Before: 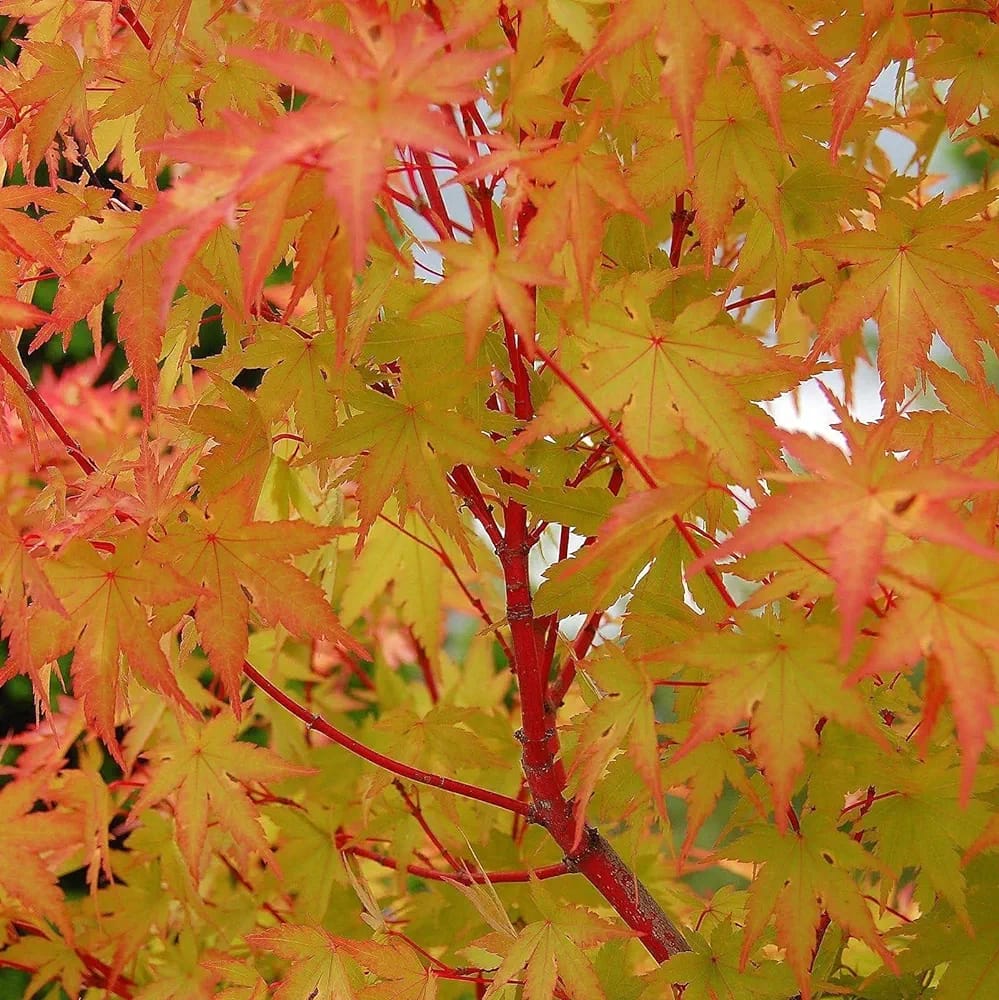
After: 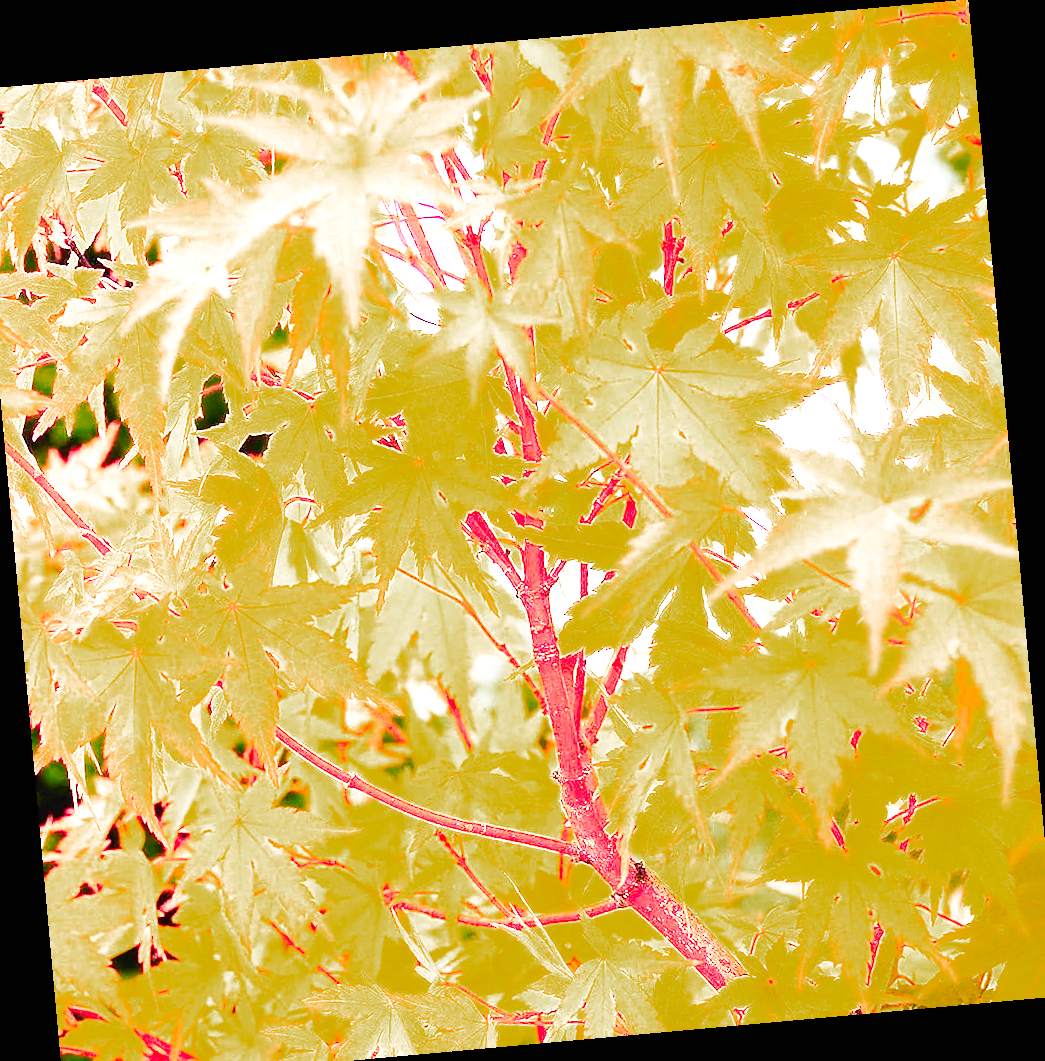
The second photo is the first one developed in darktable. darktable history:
crop and rotate: left 2.536%, right 1.107%, bottom 2.246%
tone equalizer: -8 EV -0.75 EV, -7 EV -0.7 EV, -6 EV -0.6 EV, -5 EV -0.4 EV, -3 EV 0.4 EV, -2 EV 0.6 EV, -1 EV 0.7 EV, +0 EV 0.75 EV, edges refinement/feathering 500, mask exposure compensation -1.57 EV, preserve details no
exposure: black level correction 0, exposure 1.45 EV, compensate exposure bias true, compensate highlight preservation false
color zones: curves: ch0 [(0, 0.553) (0.123, 0.58) (0.23, 0.419) (0.468, 0.155) (0.605, 0.132) (0.723, 0.063) (0.833, 0.172) (0.921, 0.468)]; ch1 [(0.025, 0.645) (0.229, 0.584) (0.326, 0.551) (0.537, 0.446) (0.599, 0.911) (0.708, 1) (0.805, 0.944)]; ch2 [(0.086, 0.468) (0.254, 0.464) (0.638, 0.564) (0.702, 0.592) (0.768, 0.564)]
base curve: curves: ch0 [(0, 0) (0.012, 0.01) (0.073, 0.168) (0.31, 0.711) (0.645, 0.957) (1, 1)], preserve colors none
rotate and perspective: rotation -5.2°, automatic cropping off
